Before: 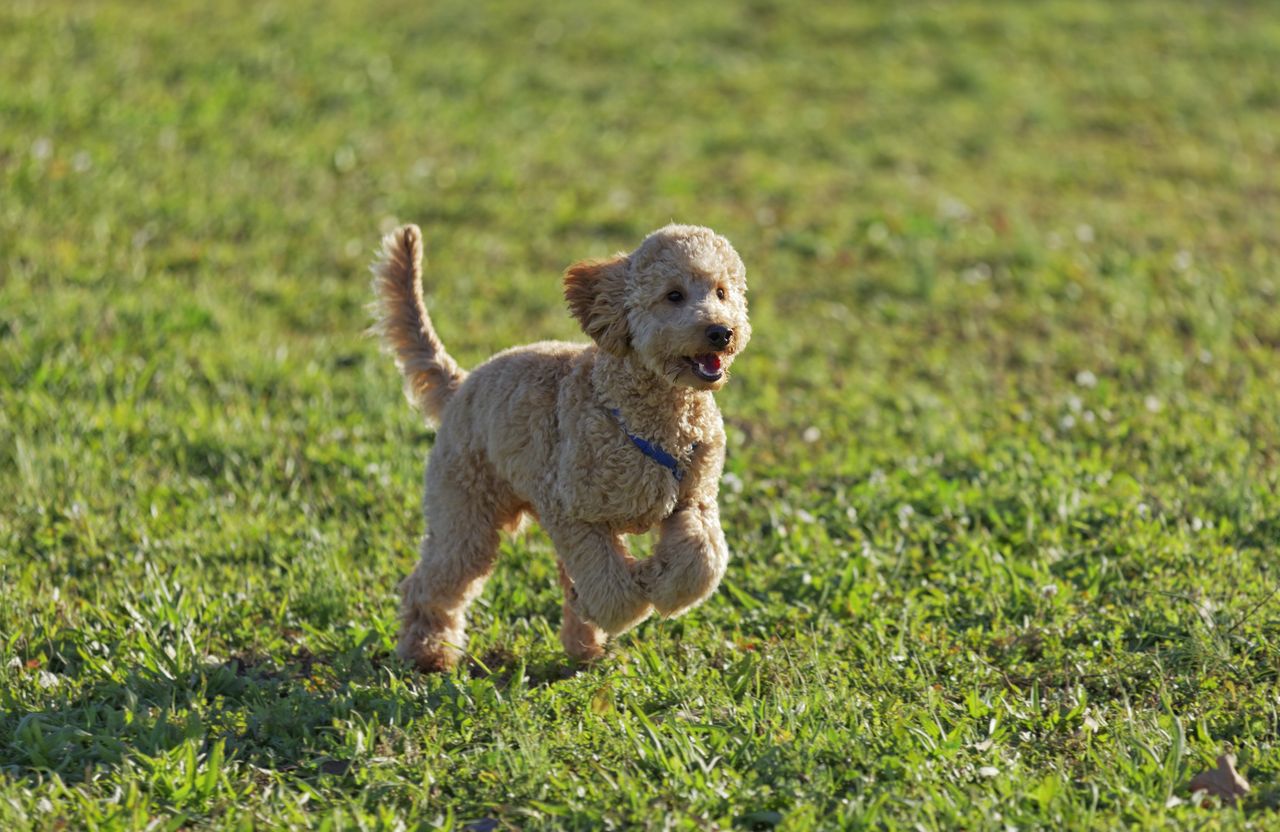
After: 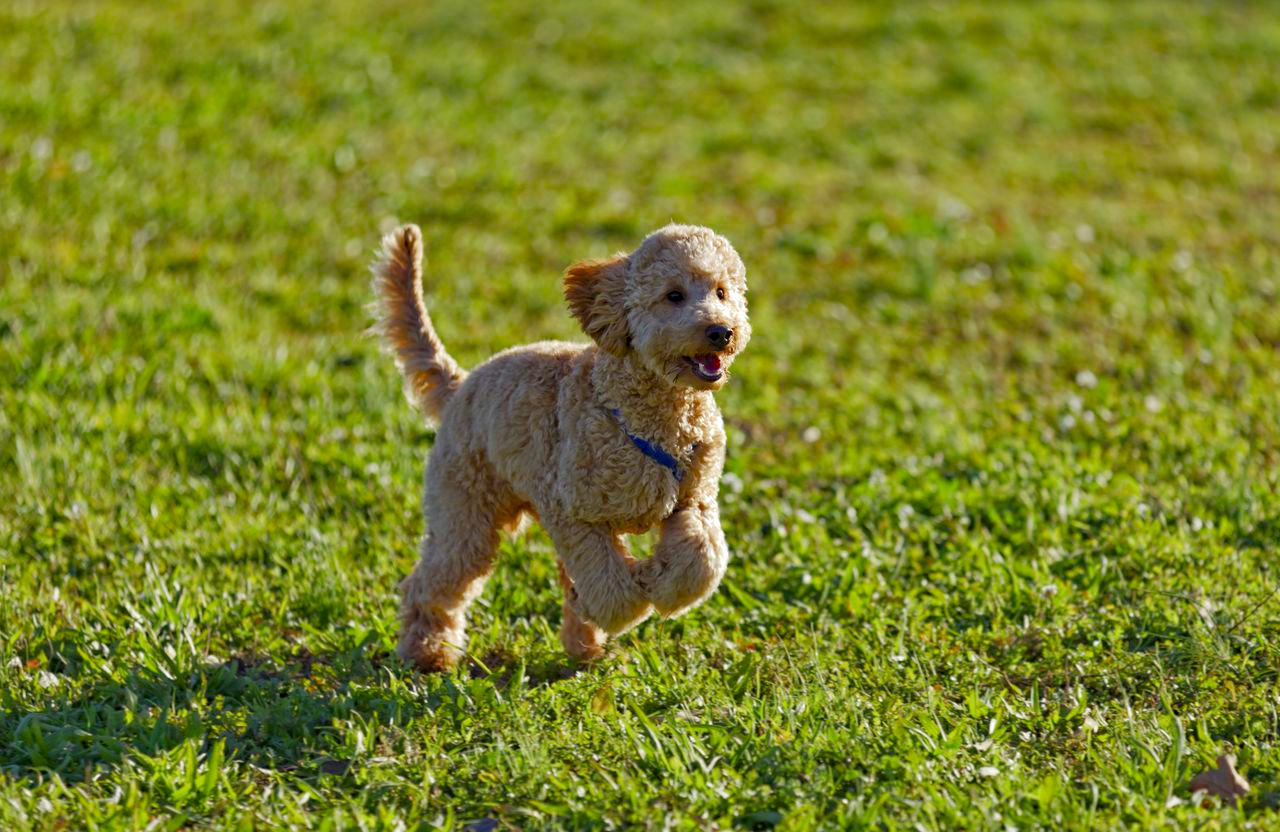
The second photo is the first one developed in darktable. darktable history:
color balance rgb: power › chroma 0.239%, power › hue 60.83°, perceptual saturation grading › global saturation 20%, perceptual saturation grading › highlights -24.721%, perceptual saturation grading › shadows 49.446%
haze removal: compatibility mode true, adaptive false
